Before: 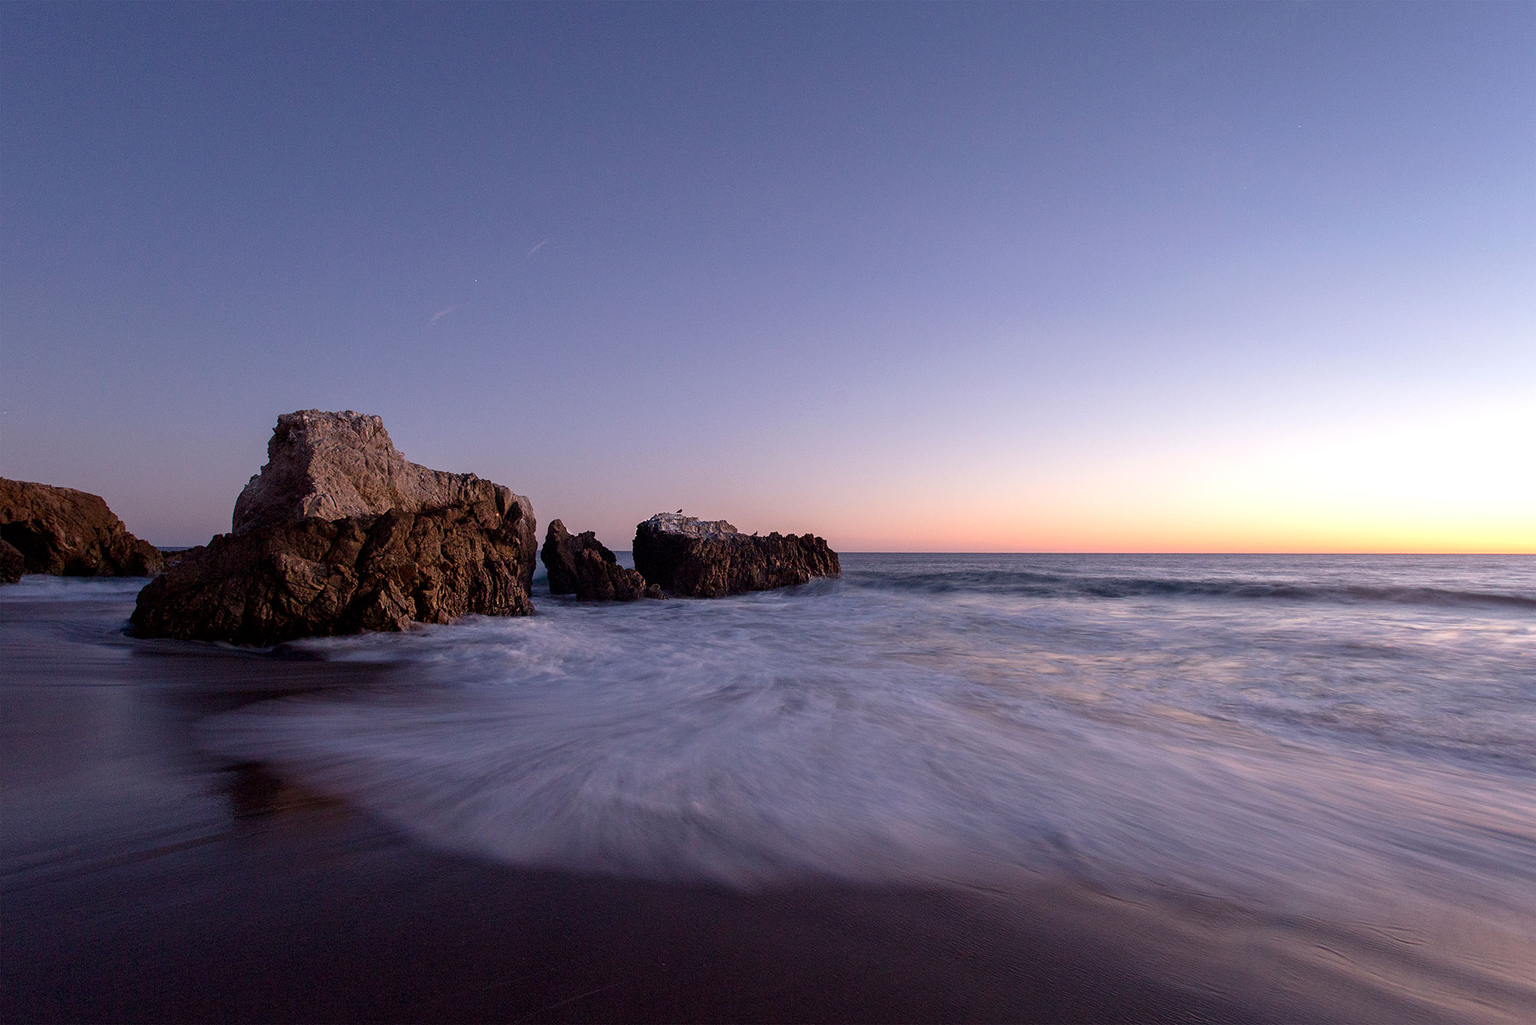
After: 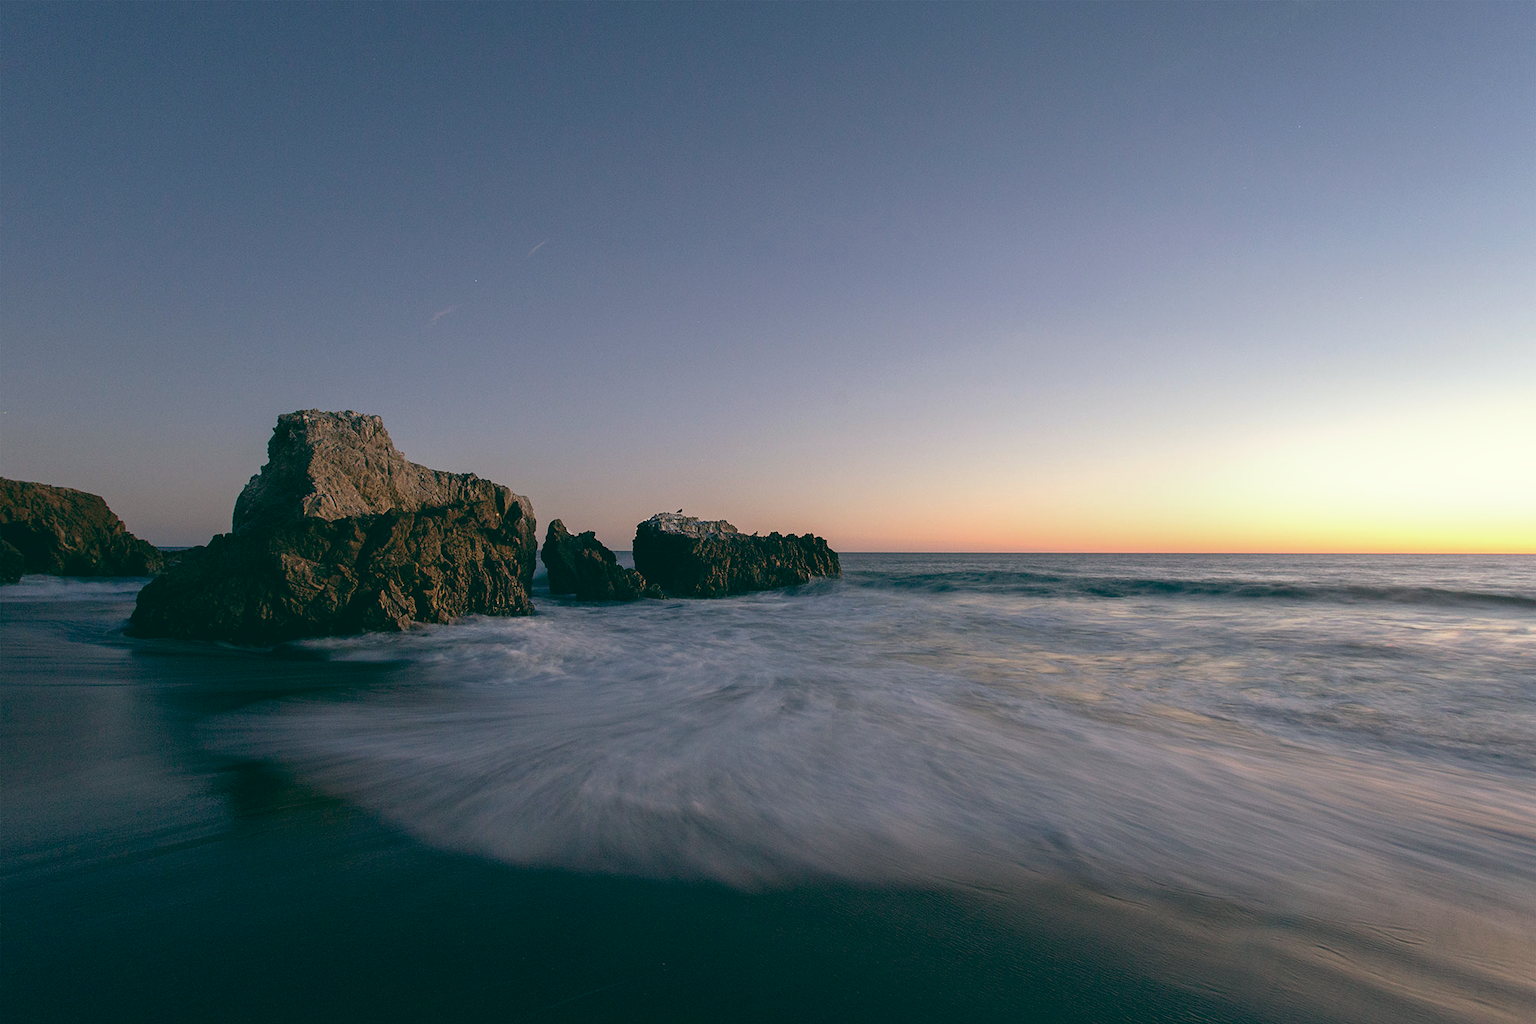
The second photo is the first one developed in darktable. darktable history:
bloom: size 9%, threshold 100%, strength 7%
color balance: lift [1.005, 0.99, 1.007, 1.01], gamma [1, 1.034, 1.032, 0.966], gain [0.873, 1.055, 1.067, 0.933]
exposure: compensate highlight preservation false
